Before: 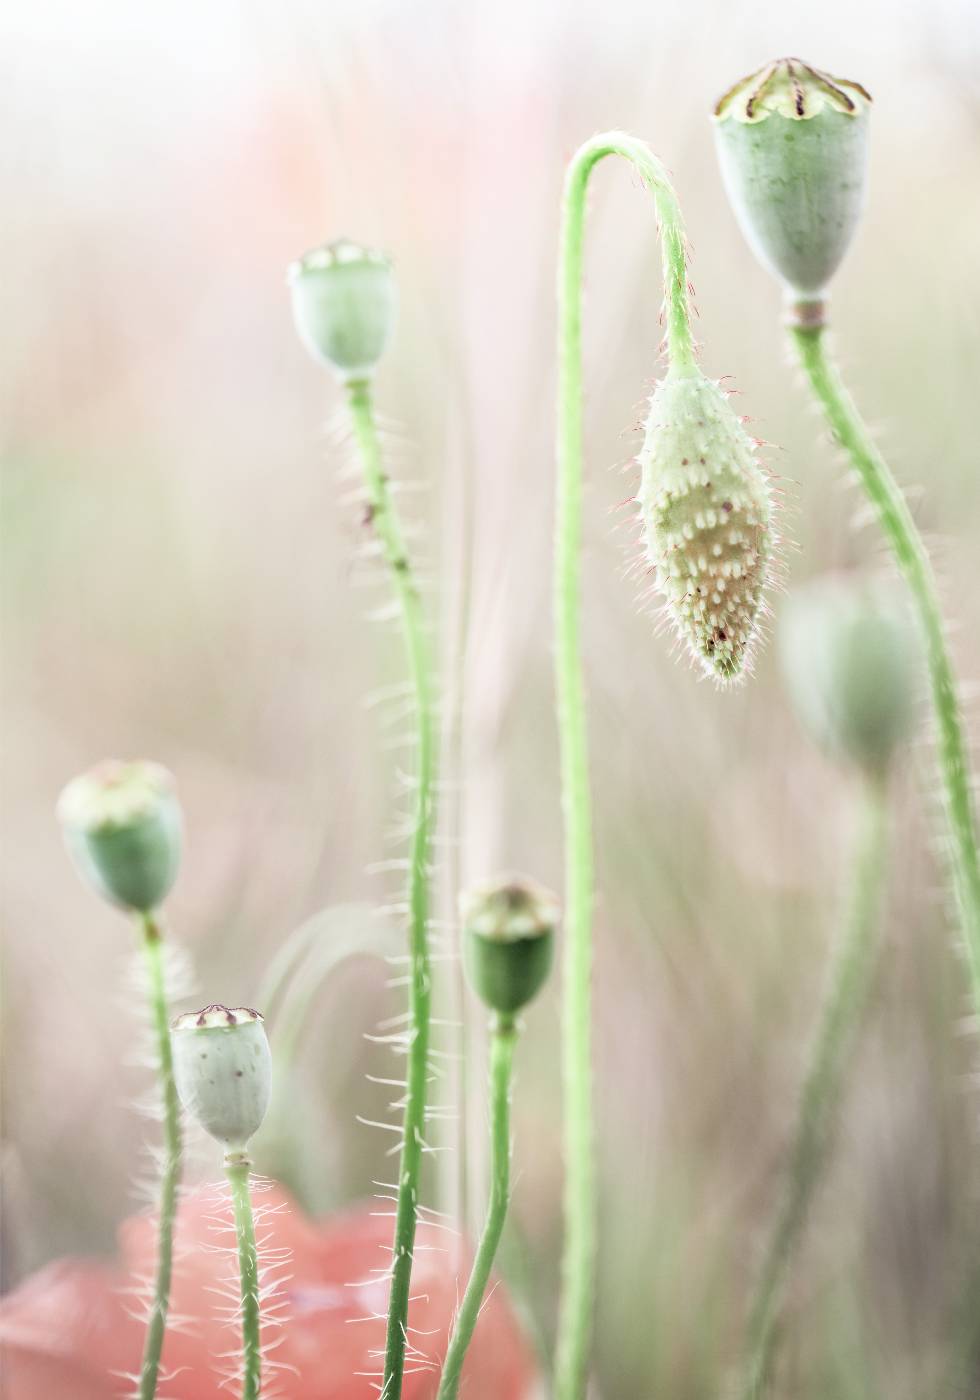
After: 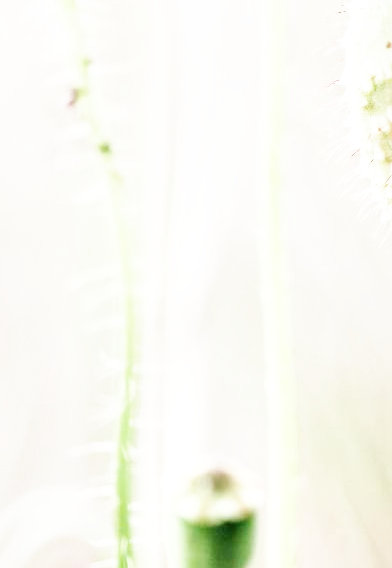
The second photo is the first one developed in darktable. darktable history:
exposure: black level correction 0.005, exposure 0.001 EV, compensate exposure bias true, compensate highlight preservation false
base curve: curves: ch0 [(0, 0) (0.007, 0.004) (0.027, 0.03) (0.046, 0.07) (0.207, 0.54) (0.442, 0.872) (0.673, 0.972) (1, 1)], preserve colors none
crop: left 30.229%, top 29.799%, right 29.697%, bottom 29.59%
contrast brightness saturation: saturation -0.066
local contrast: mode bilateral grid, contrast 19, coarseness 51, detail 130%, midtone range 0.2
